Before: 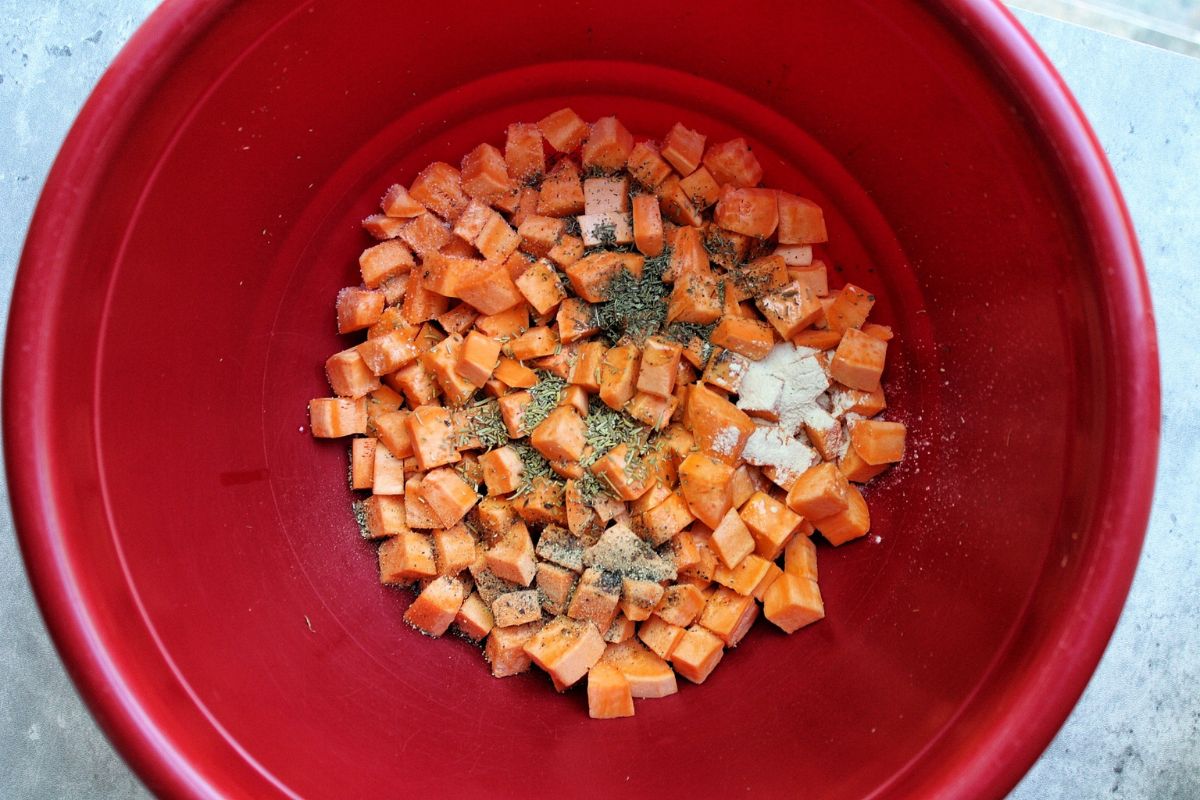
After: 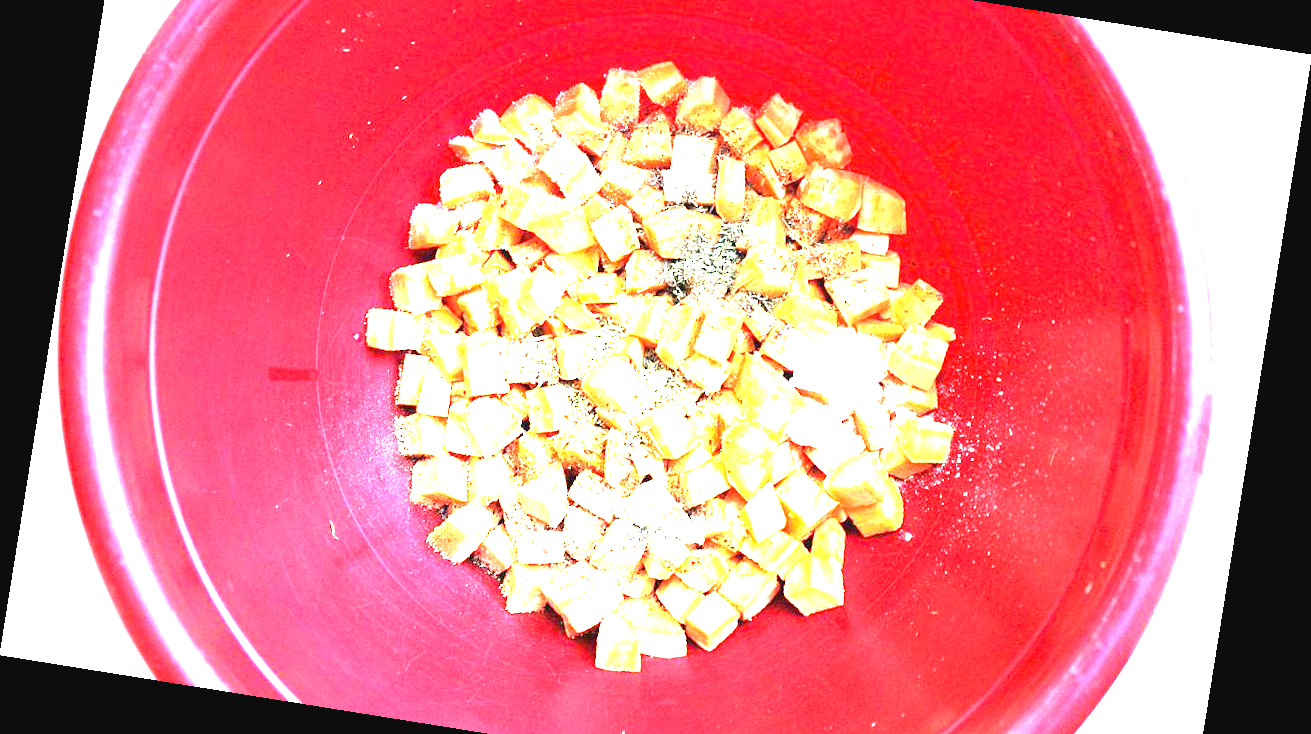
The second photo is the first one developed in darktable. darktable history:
crop: top 13.819%, bottom 11.169%
exposure: black level correction 0, exposure 4 EV, compensate exposure bias true, compensate highlight preservation false
rotate and perspective: rotation 9.12°, automatic cropping off
